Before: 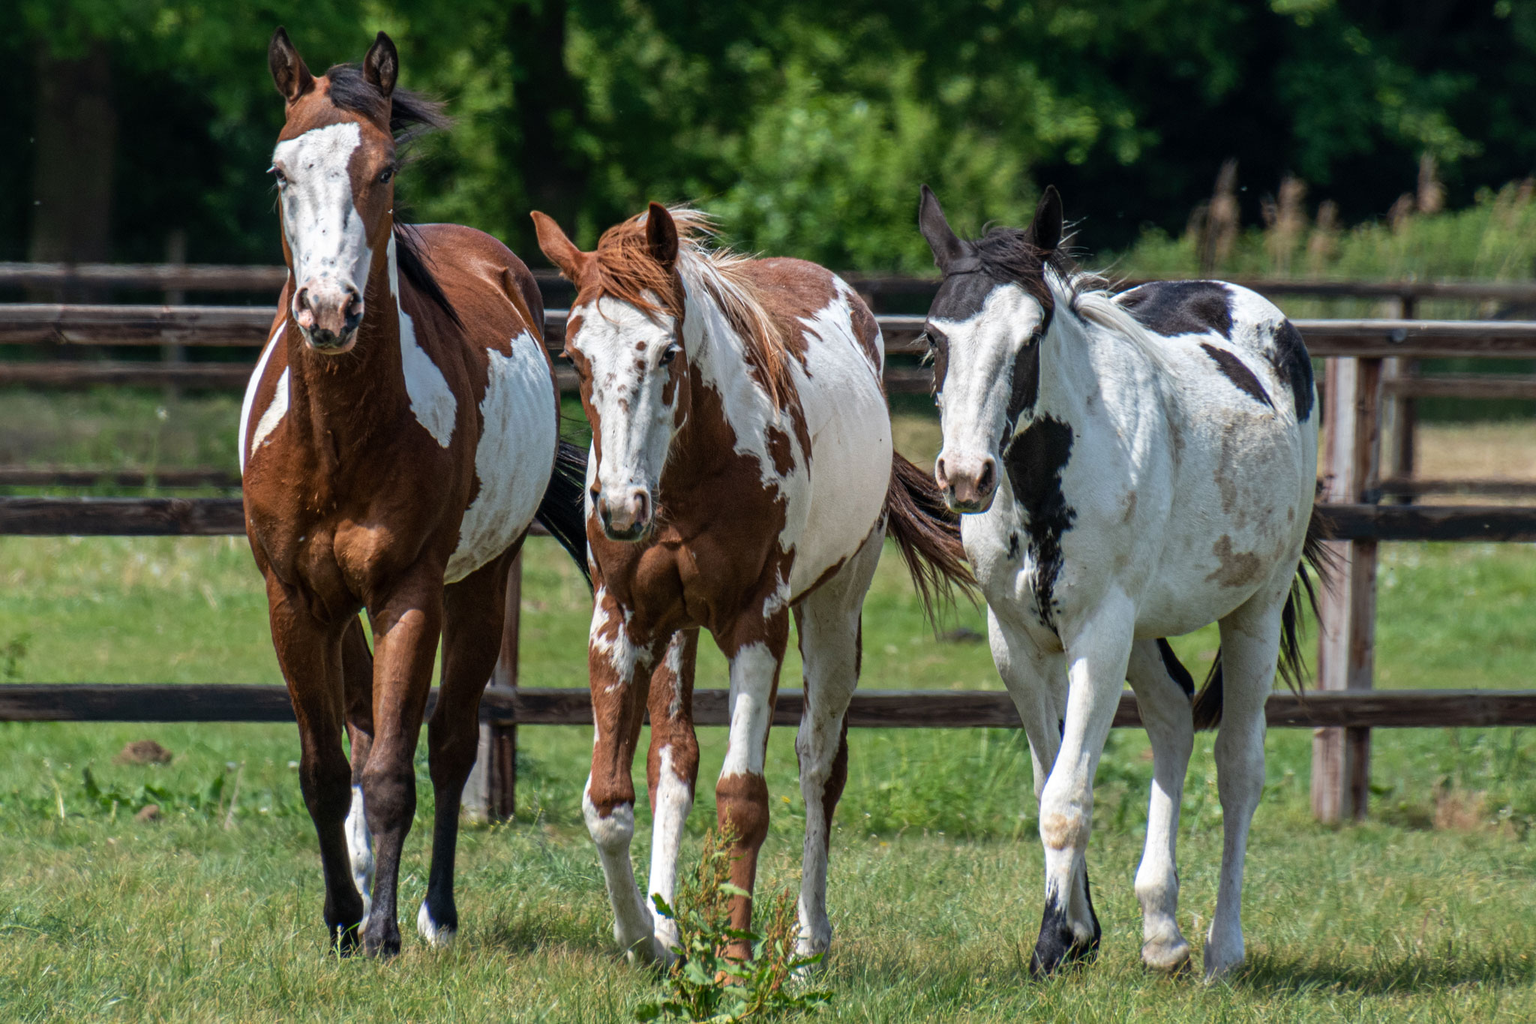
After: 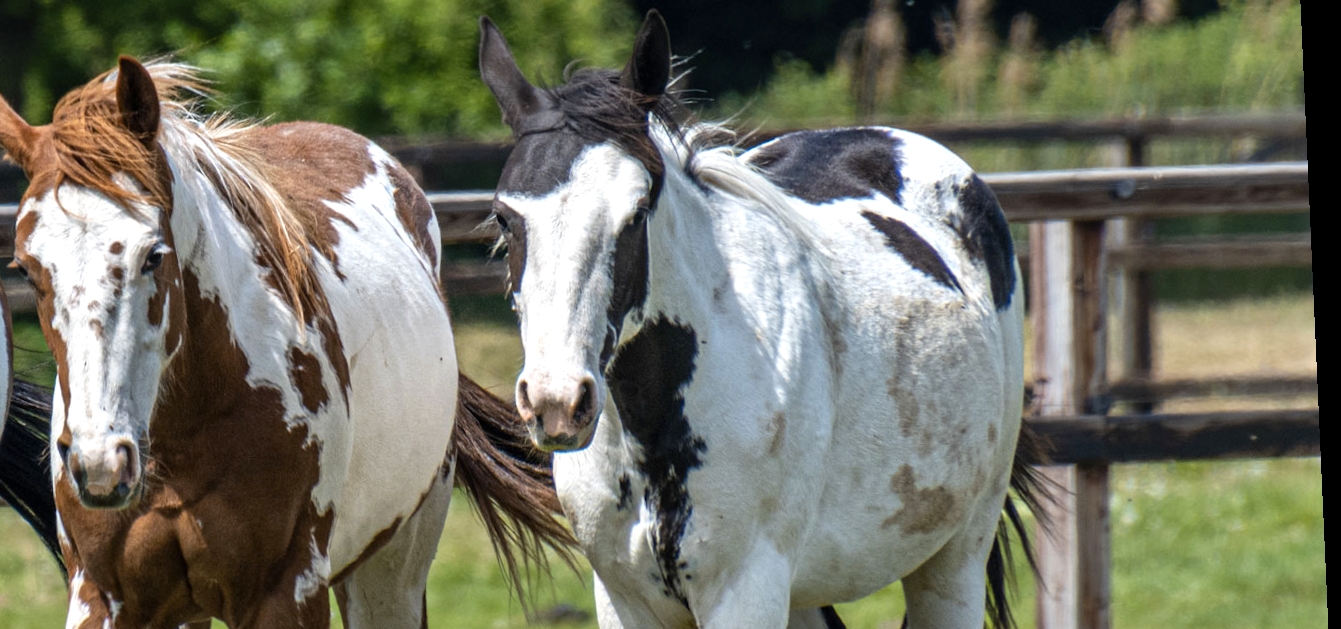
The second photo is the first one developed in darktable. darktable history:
shadows and highlights: shadows 20.91, highlights -35.45, soften with gaussian
exposure: exposure 0.375 EV, compensate highlight preservation false
contrast brightness saturation: contrast 0.01, saturation -0.05
crop: left 36.005%, top 18.293%, right 0.31%, bottom 38.444%
color contrast: green-magenta contrast 0.8, blue-yellow contrast 1.1, unbound 0
rotate and perspective: rotation -2.56°, automatic cropping off
